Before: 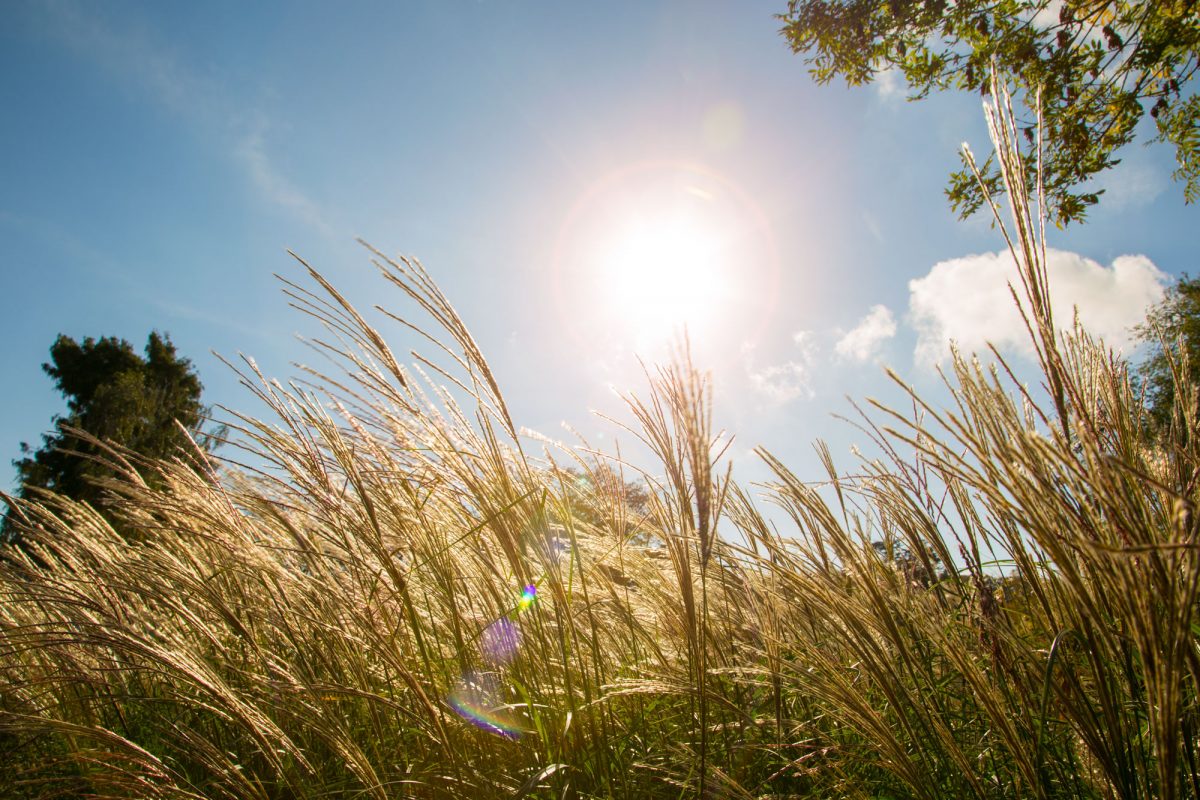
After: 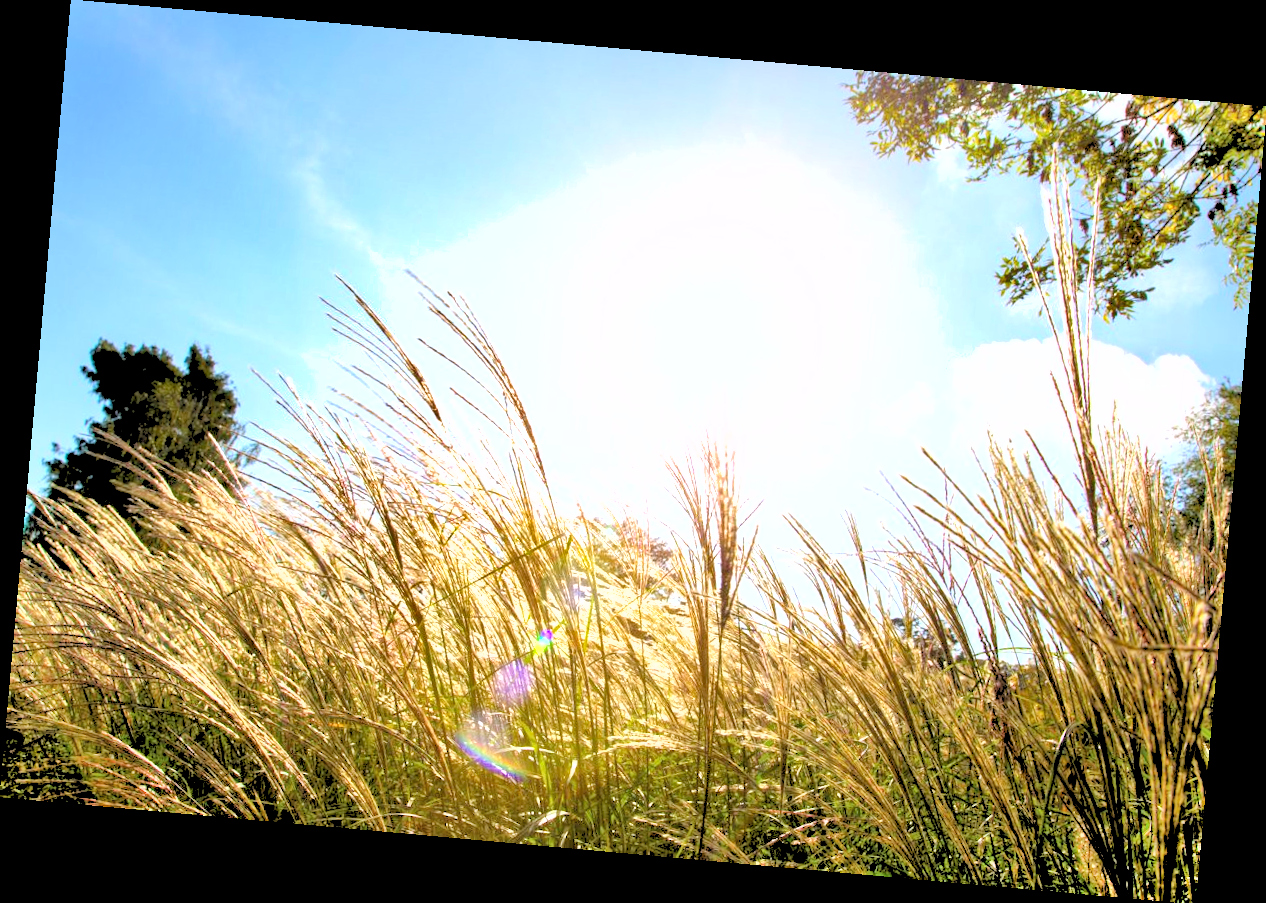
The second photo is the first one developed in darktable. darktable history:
shadows and highlights: low approximation 0.01, soften with gaussian
rotate and perspective: rotation 5.12°, automatic cropping off
exposure: black level correction 0, exposure 1 EV, compensate exposure bias true, compensate highlight preservation false
white balance: red 0.967, blue 1.119, emerald 0.756
rgb levels: levels [[0.027, 0.429, 0.996], [0, 0.5, 1], [0, 0.5, 1]]
